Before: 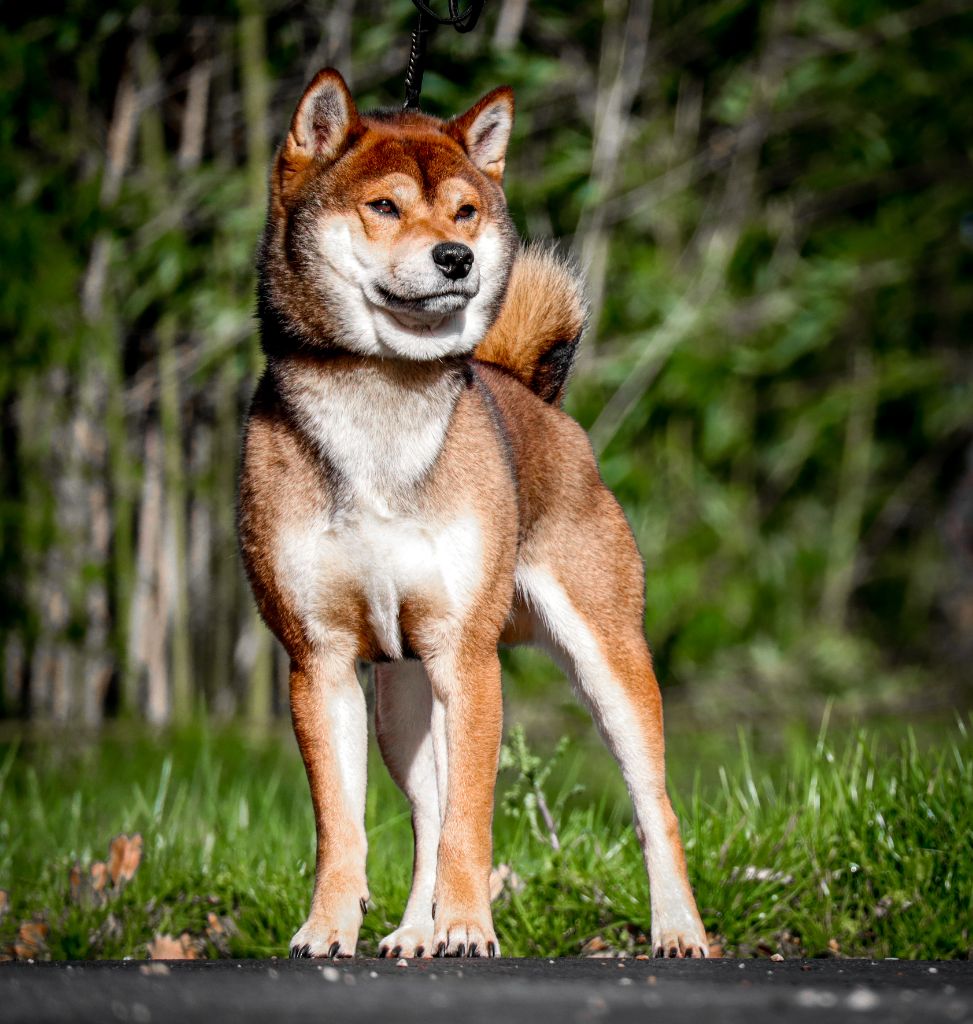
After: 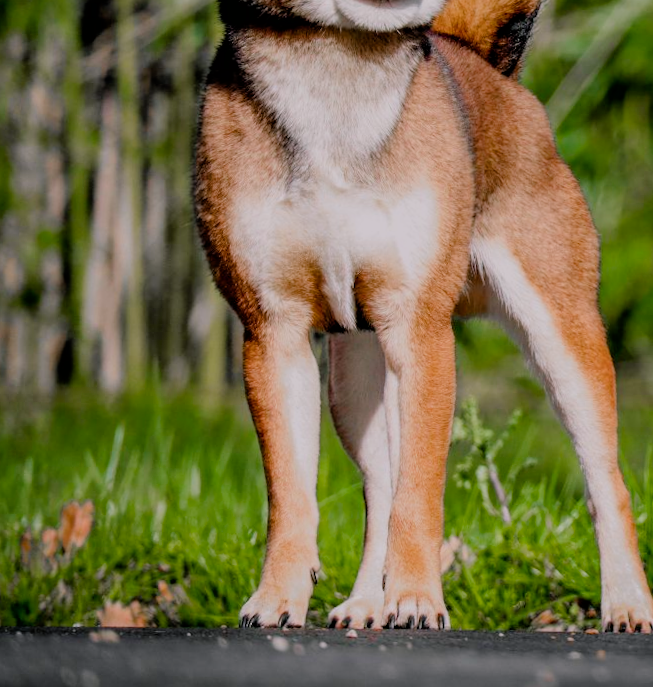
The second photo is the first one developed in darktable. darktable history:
crop and rotate: angle -0.82°, left 3.85%, top 31.828%, right 27.992%
color balance rgb: shadows lift › chroma 2%, shadows lift › hue 217.2°, power › chroma 0.25%, power › hue 60°, highlights gain › chroma 1.5%, highlights gain › hue 309.6°, global offset › luminance -0.5%, perceptual saturation grading › global saturation 15%, global vibrance 20%
exposure: black level correction -0.005, exposure 0.054 EV, compensate highlight preservation false
filmic rgb: black relative exposure -6.59 EV, white relative exposure 4.71 EV, hardness 3.13, contrast 0.805
